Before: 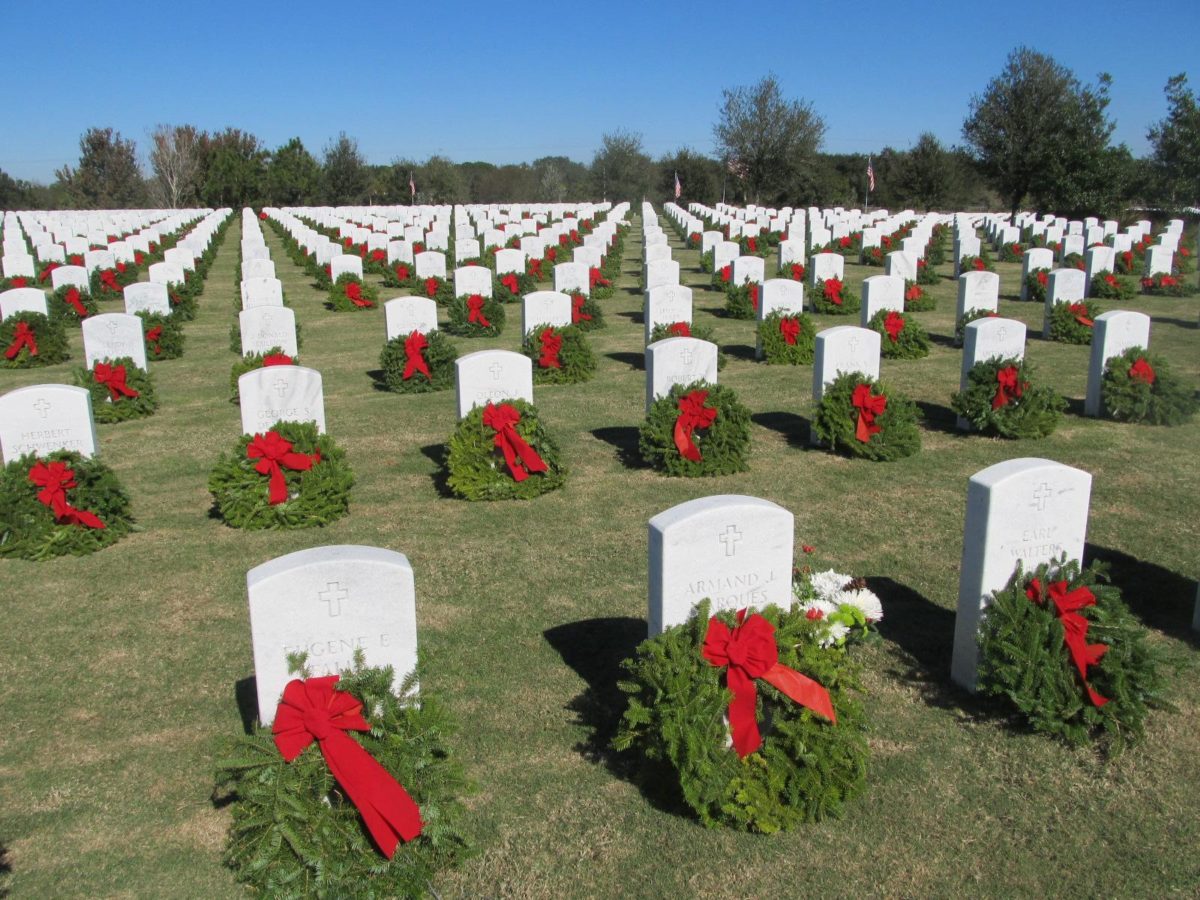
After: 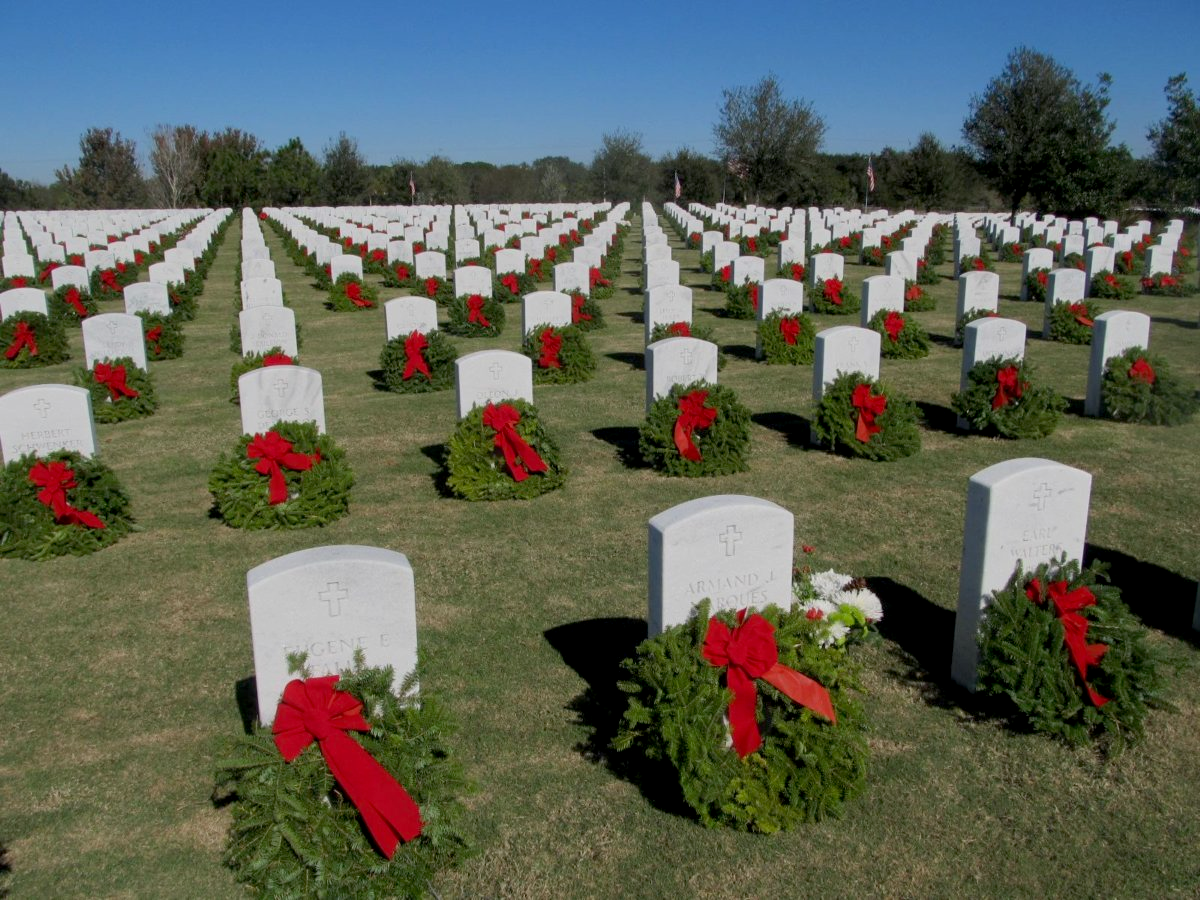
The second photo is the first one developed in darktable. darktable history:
exposure: black level correction 0.011, exposure -0.472 EV, compensate exposure bias true, compensate highlight preservation false
